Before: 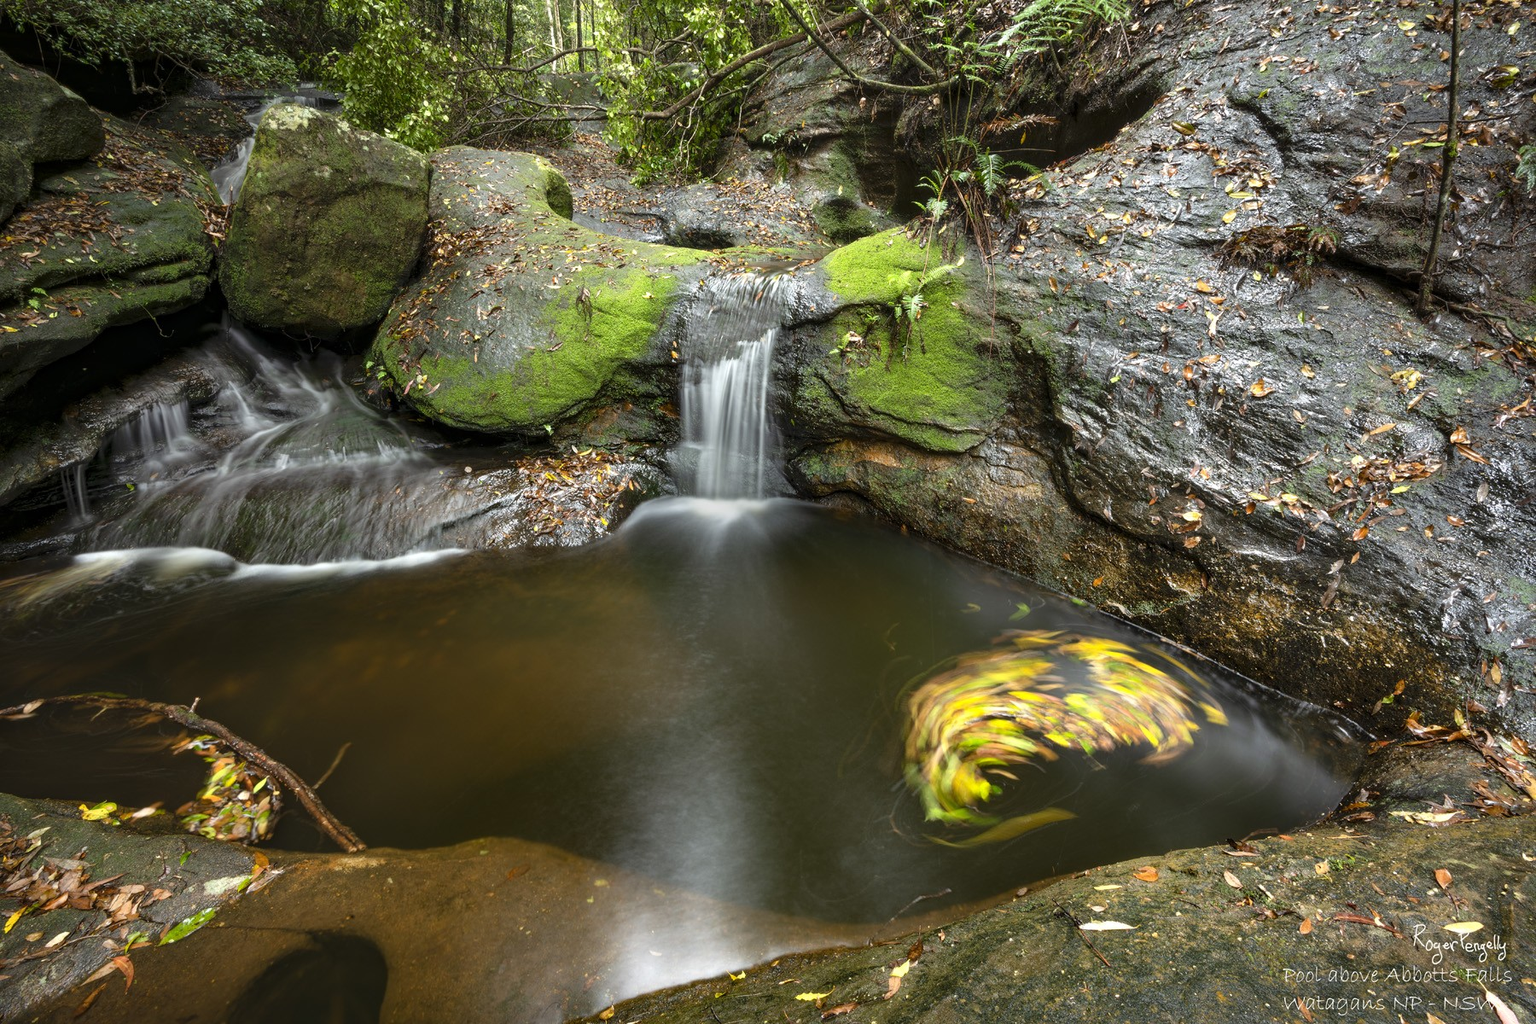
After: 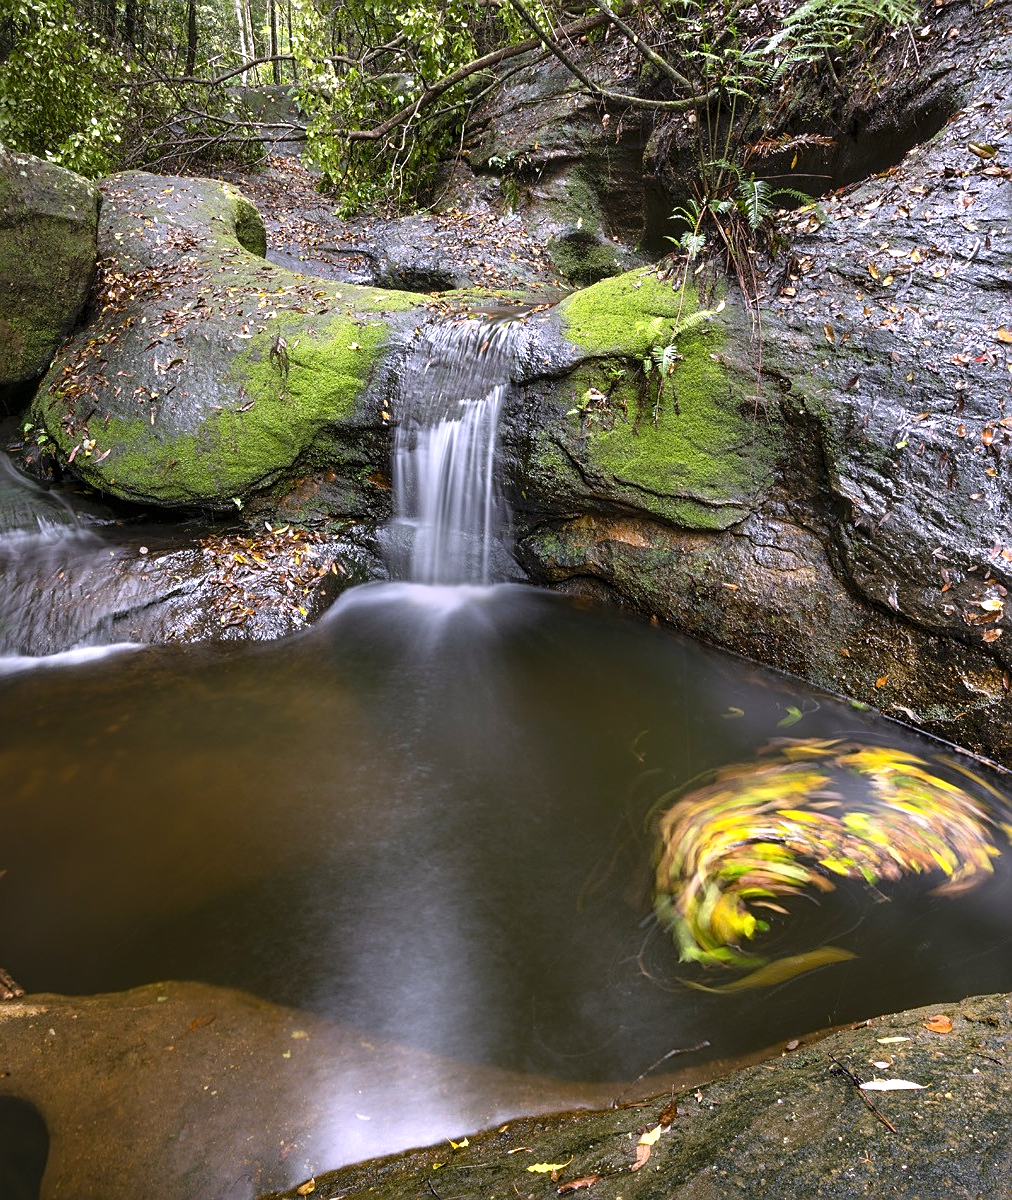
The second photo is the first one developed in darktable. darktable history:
white balance: red 1.042, blue 1.17
crop and rotate: left 22.516%, right 21.234%
sharpen: on, module defaults
